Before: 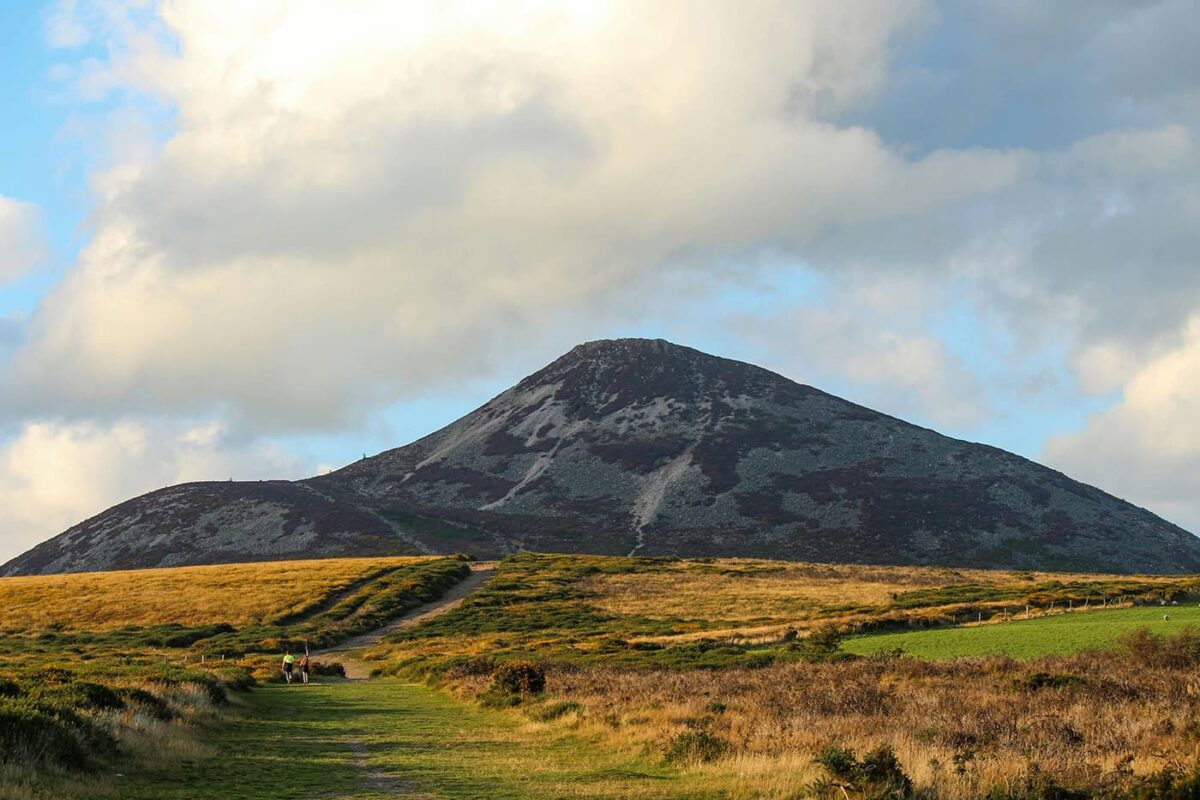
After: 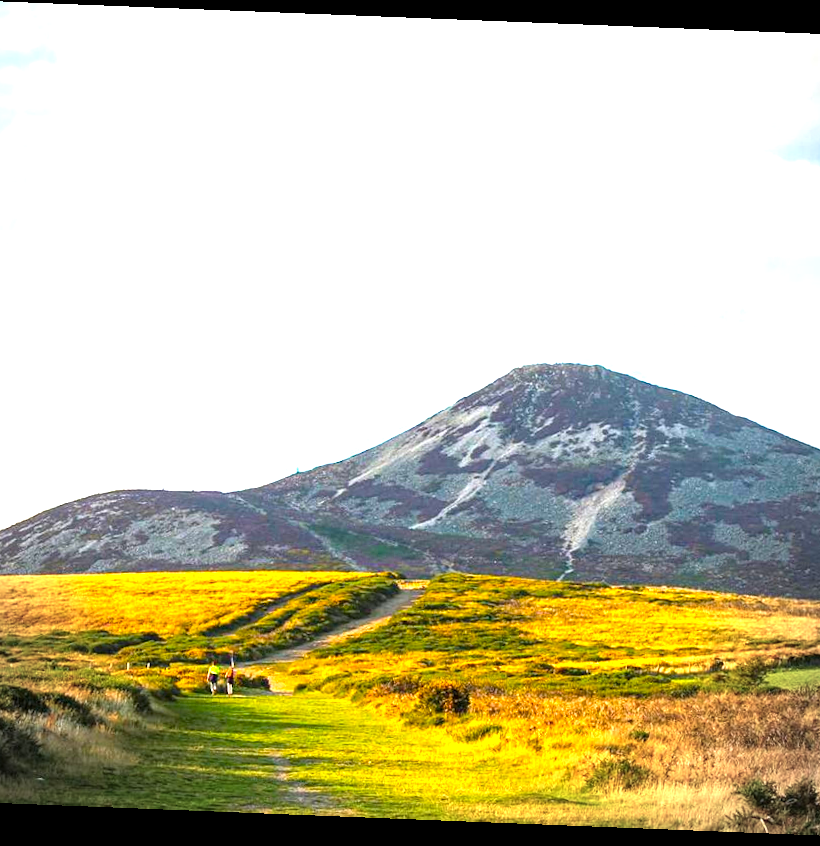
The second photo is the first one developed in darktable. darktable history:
color balance rgb: linear chroma grading › global chroma 15%, perceptual saturation grading › global saturation 30%
crop and rotate: left 6.617%, right 26.717%
exposure: exposure 2 EV, compensate highlight preservation false
rotate and perspective: rotation 2.27°, automatic cropping off
vignetting: automatic ratio true
